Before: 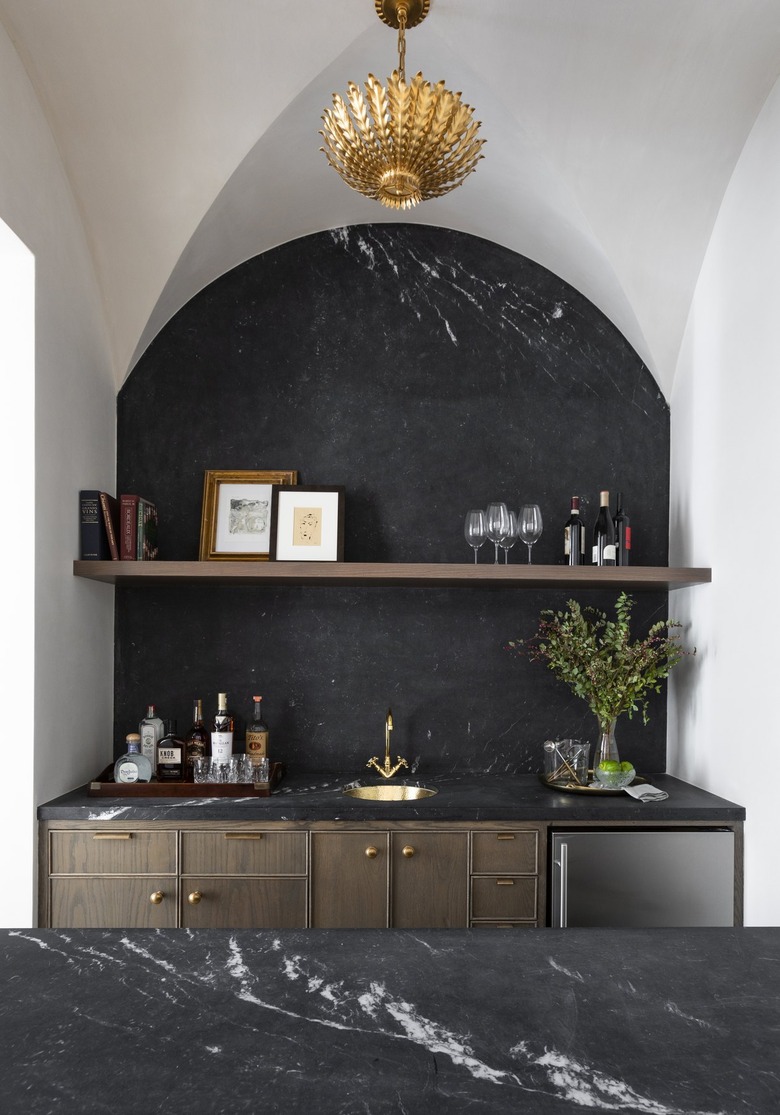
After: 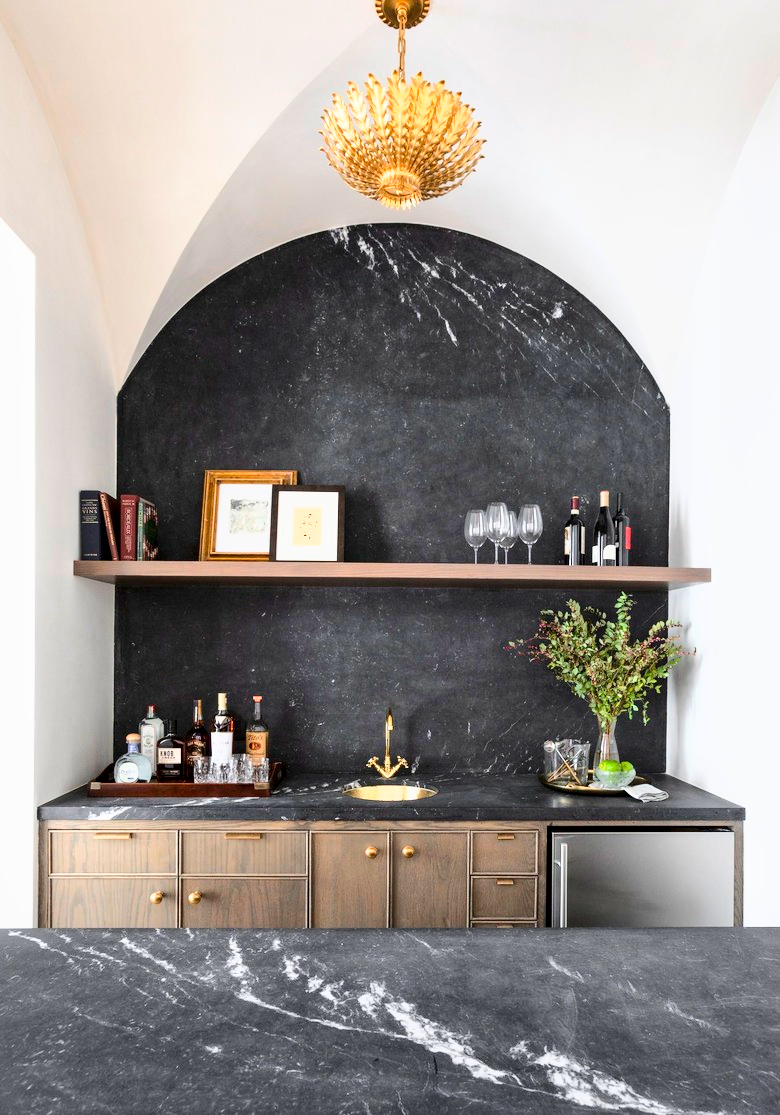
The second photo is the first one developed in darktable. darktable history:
local contrast: mode bilateral grid, contrast 10, coarseness 25, detail 115%, midtone range 0.2
tone equalizer: on, module defaults
exposure: black level correction 0.001, exposure 0.5 EV, compensate exposure bias true, compensate highlight preservation false
base curve: curves: ch0 [(0, 0) (0.025, 0.046) (0.112, 0.277) (0.467, 0.74) (0.814, 0.929) (1, 0.942)]
